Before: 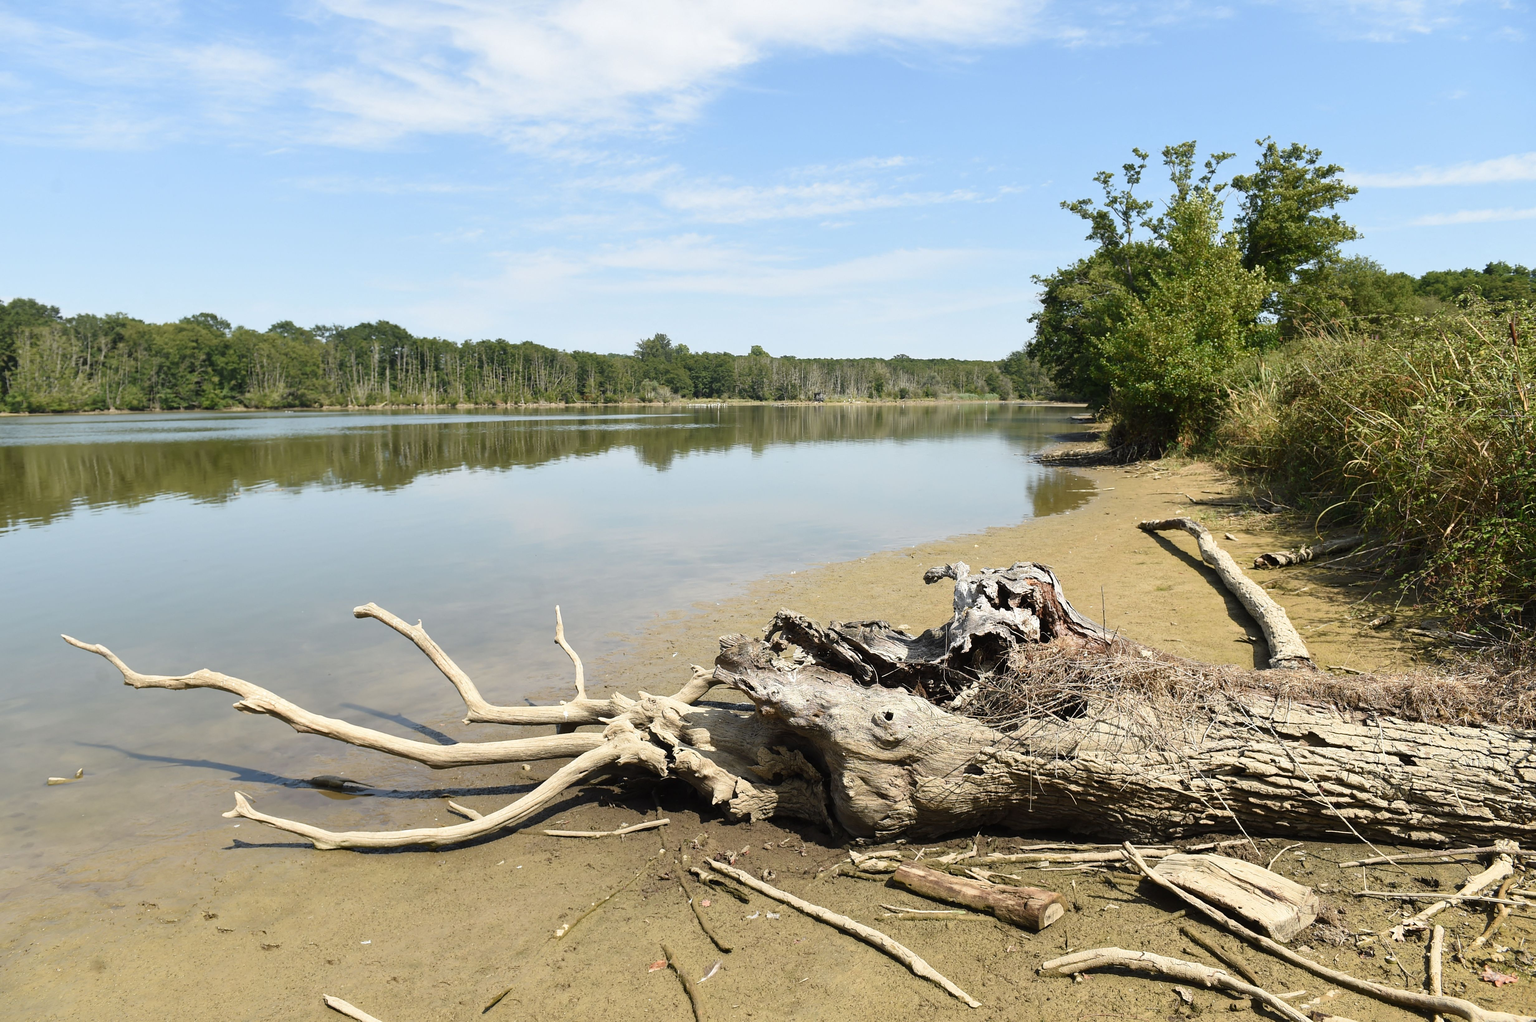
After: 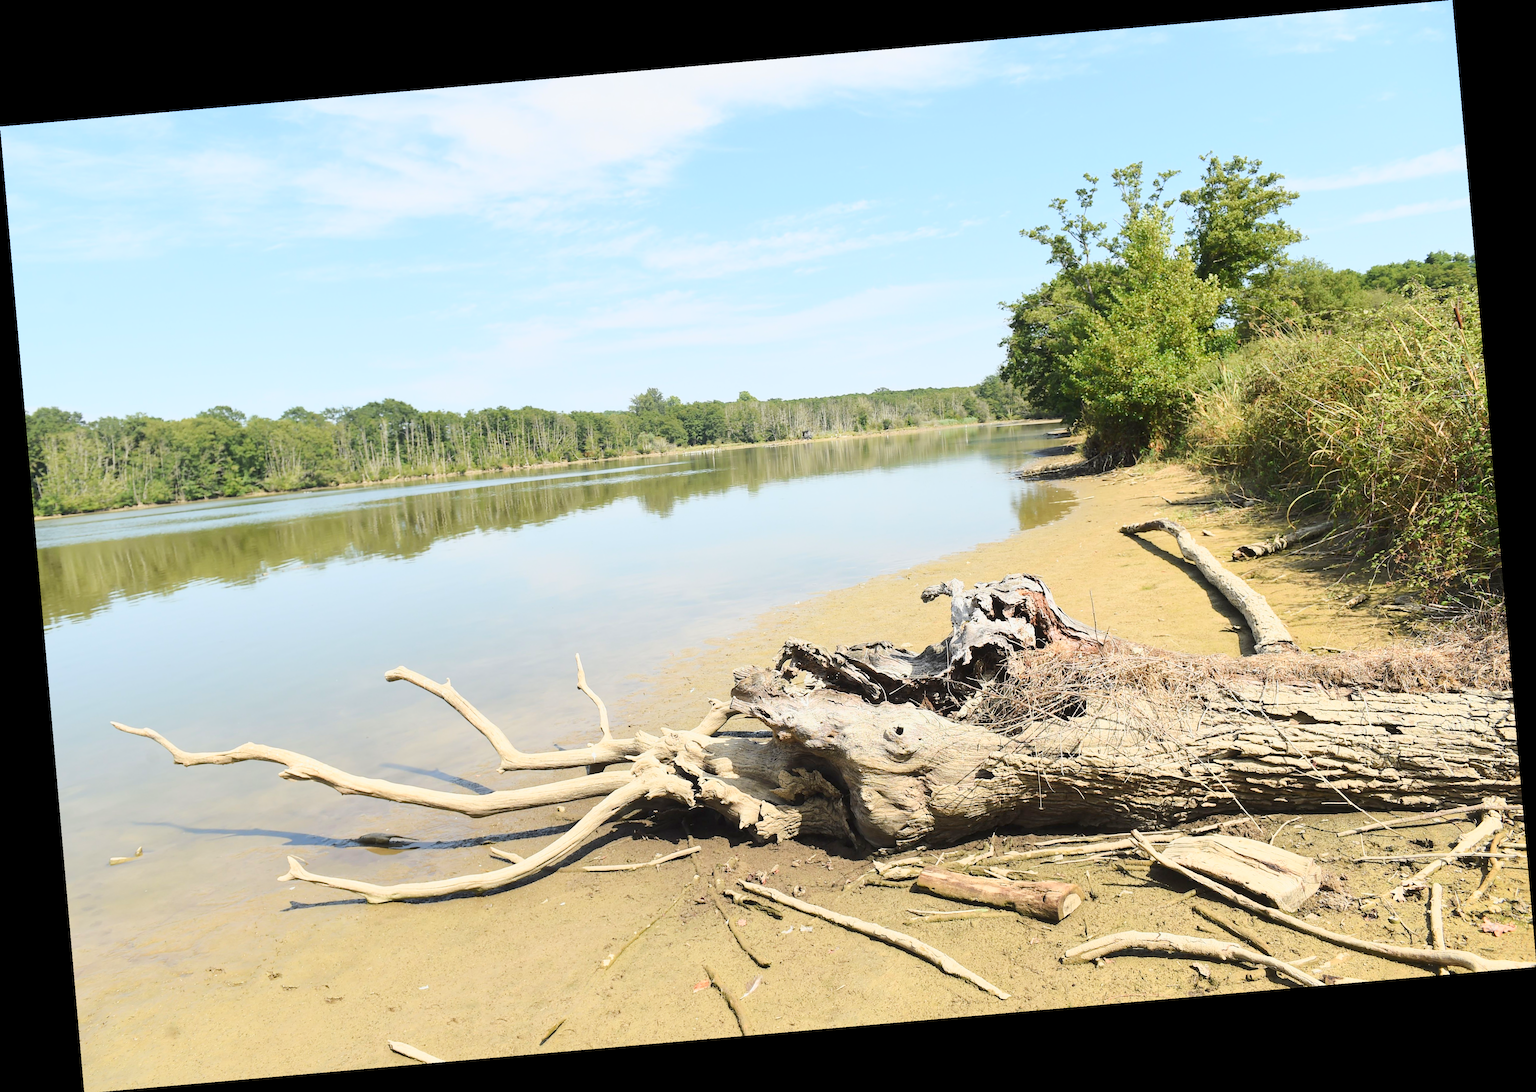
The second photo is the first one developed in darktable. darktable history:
exposure: compensate highlight preservation false
color balance rgb: contrast -10%
base curve: curves: ch0 [(0, 0) (0.025, 0.046) (0.112, 0.277) (0.467, 0.74) (0.814, 0.929) (1, 0.942)]
rotate and perspective: rotation -4.98°, automatic cropping off
